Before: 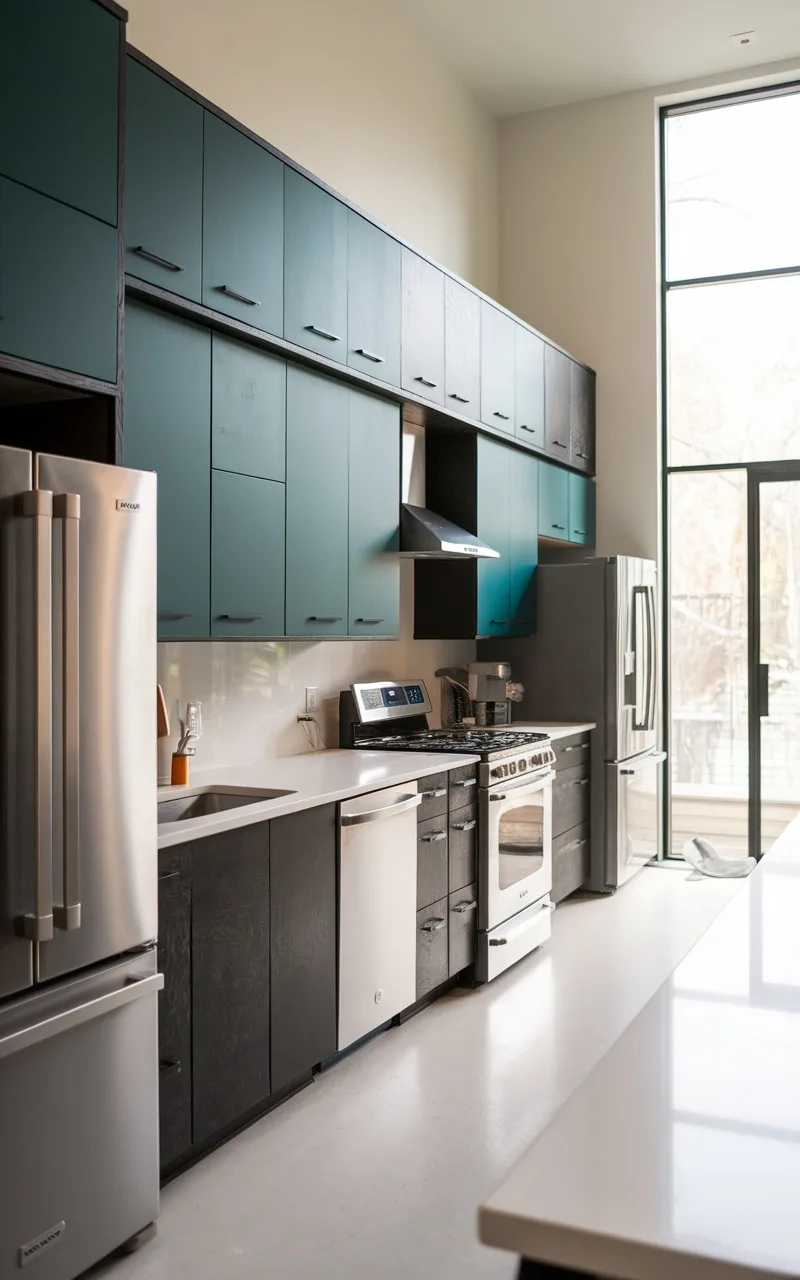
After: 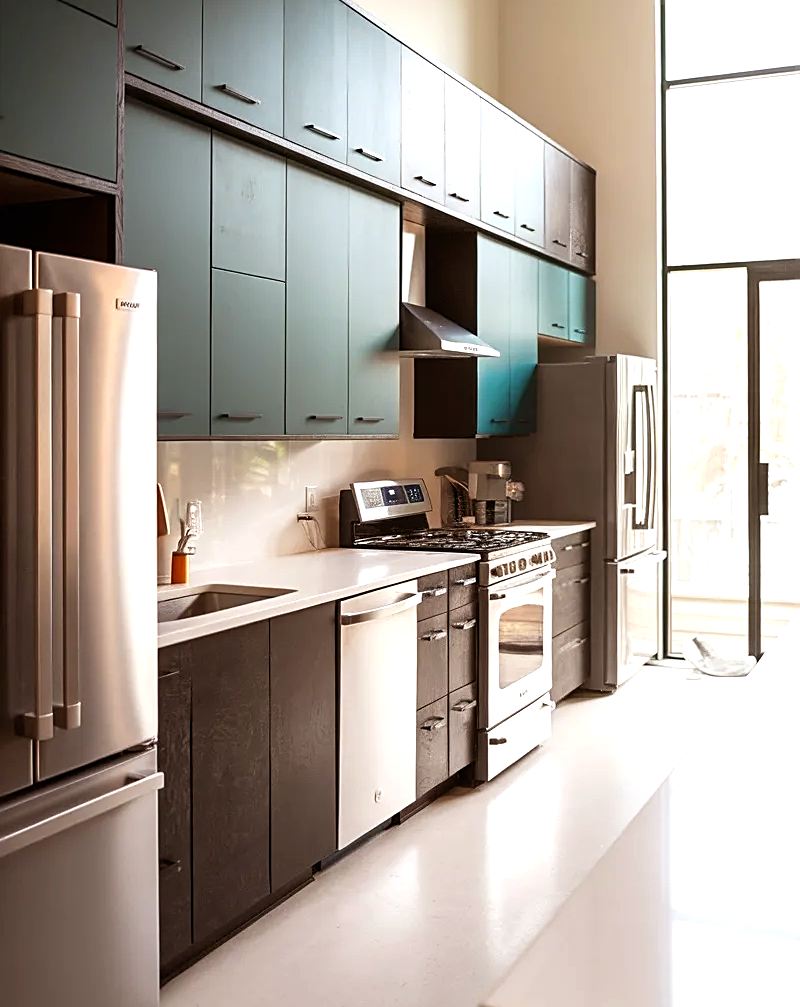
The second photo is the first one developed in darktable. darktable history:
crop and rotate: top 15.774%, bottom 5.506%
contrast brightness saturation: contrast 0.05
exposure: black level correction 0, exposure 0.5 EV, compensate highlight preservation false
rgb levels: mode RGB, independent channels, levels [[0, 0.5, 1], [0, 0.521, 1], [0, 0.536, 1]]
sharpen: on, module defaults
